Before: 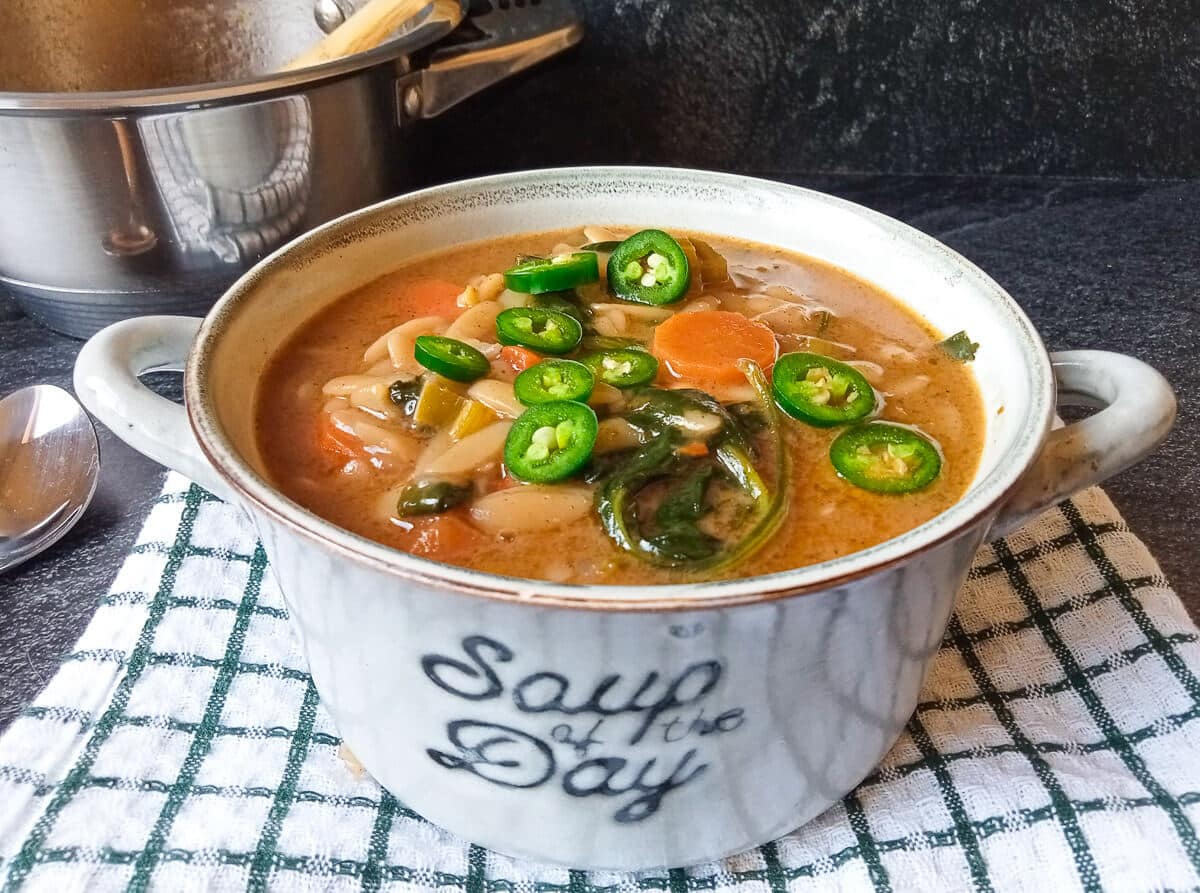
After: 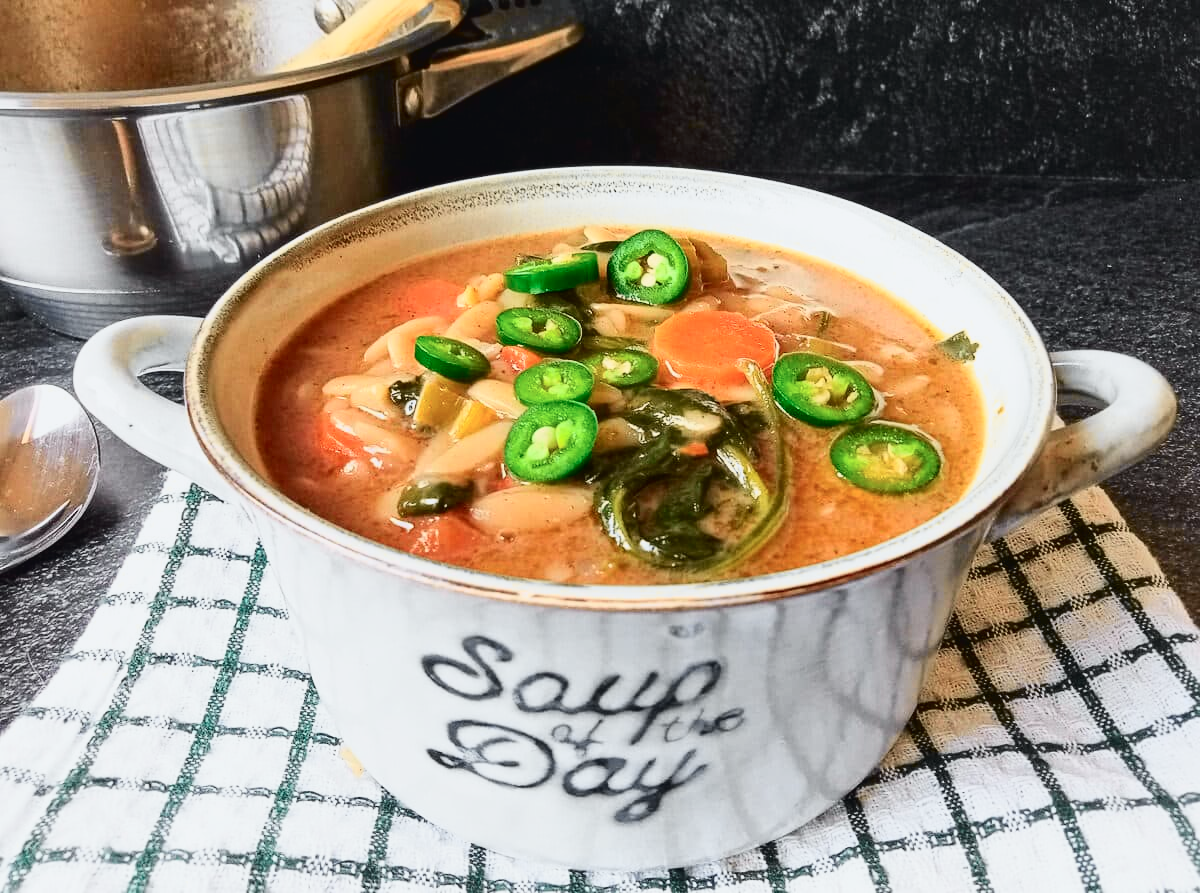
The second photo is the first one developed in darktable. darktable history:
tone curve: curves: ch0 [(0, 0.026) (0.058, 0.036) (0.246, 0.214) (0.437, 0.498) (0.55, 0.644) (0.657, 0.767) (0.822, 0.9) (1, 0.961)]; ch1 [(0, 0) (0.346, 0.307) (0.408, 0.369) (0.453, 0.457) (0.476, 0.489) (0.502, 0.498) (0.521, 0.515) (0.537, 0.531) (0.612, 0.641) (0.676, 0.728) (1, 1)]; ch2 [(0, 0) (0.346, 0.34) (0.434, 0.46) (0.485, 0.494) (0.5, 0.494) (0.511, 0.508) (0.537, 0.564) (0.579, 0.599) (0.663, 0.67) (1, 1)], color space Lab, independent channels, preserve colors none
